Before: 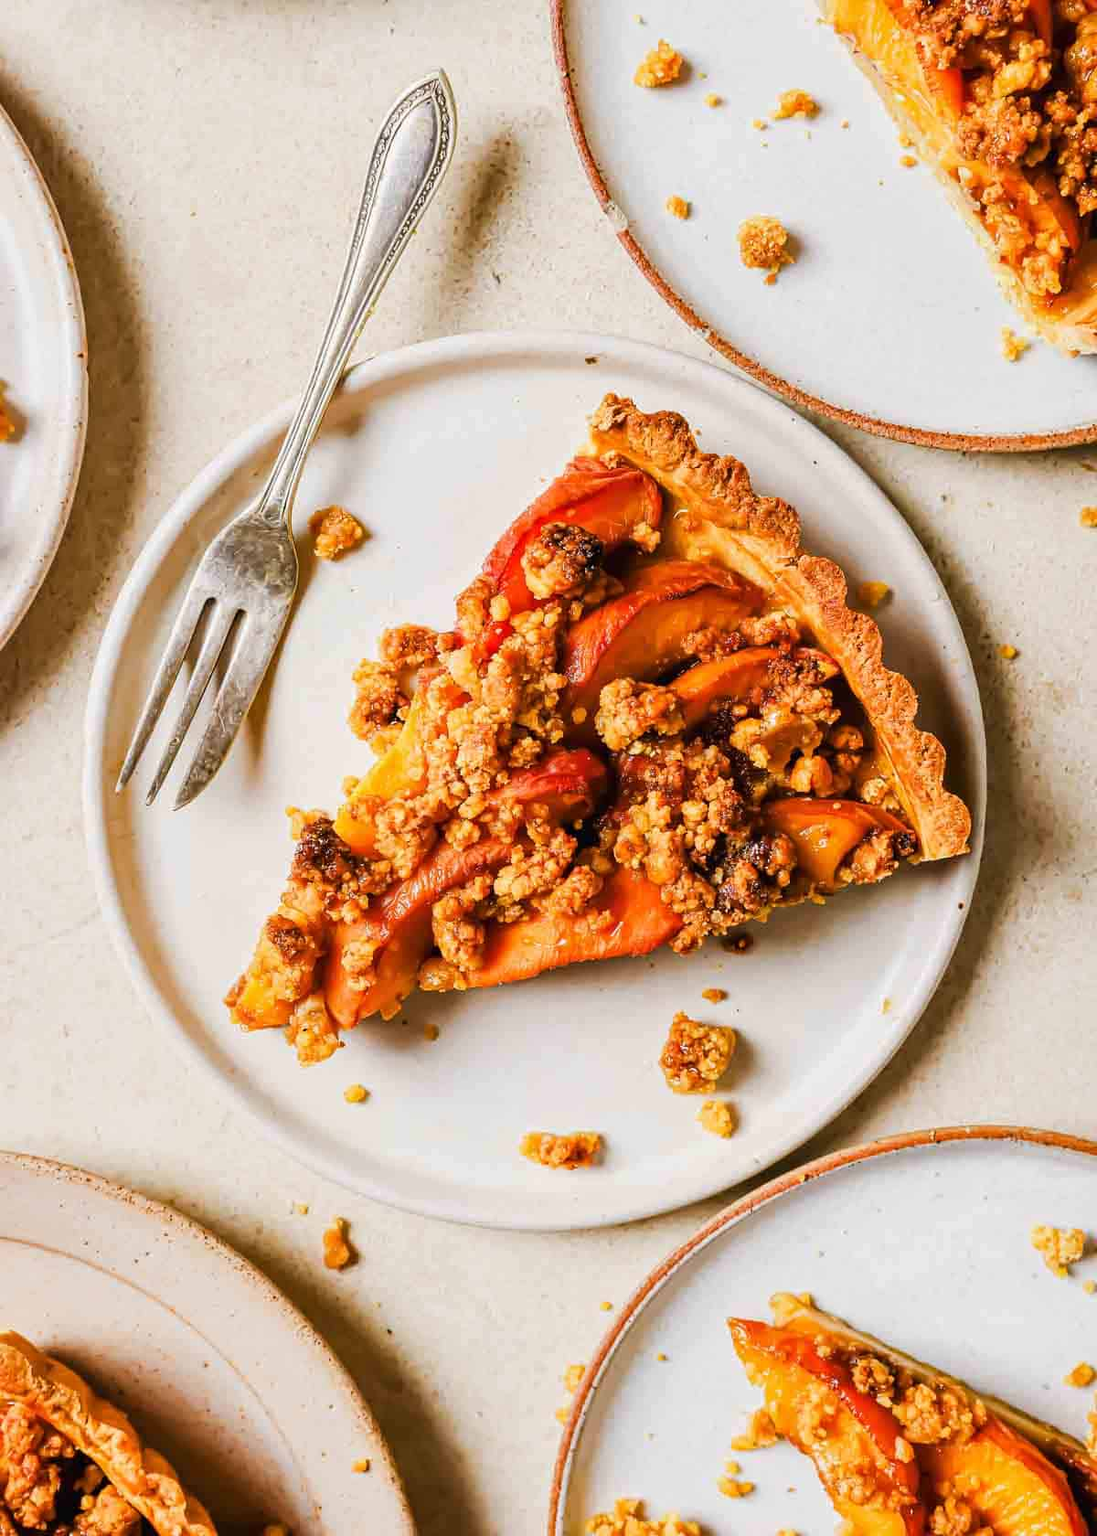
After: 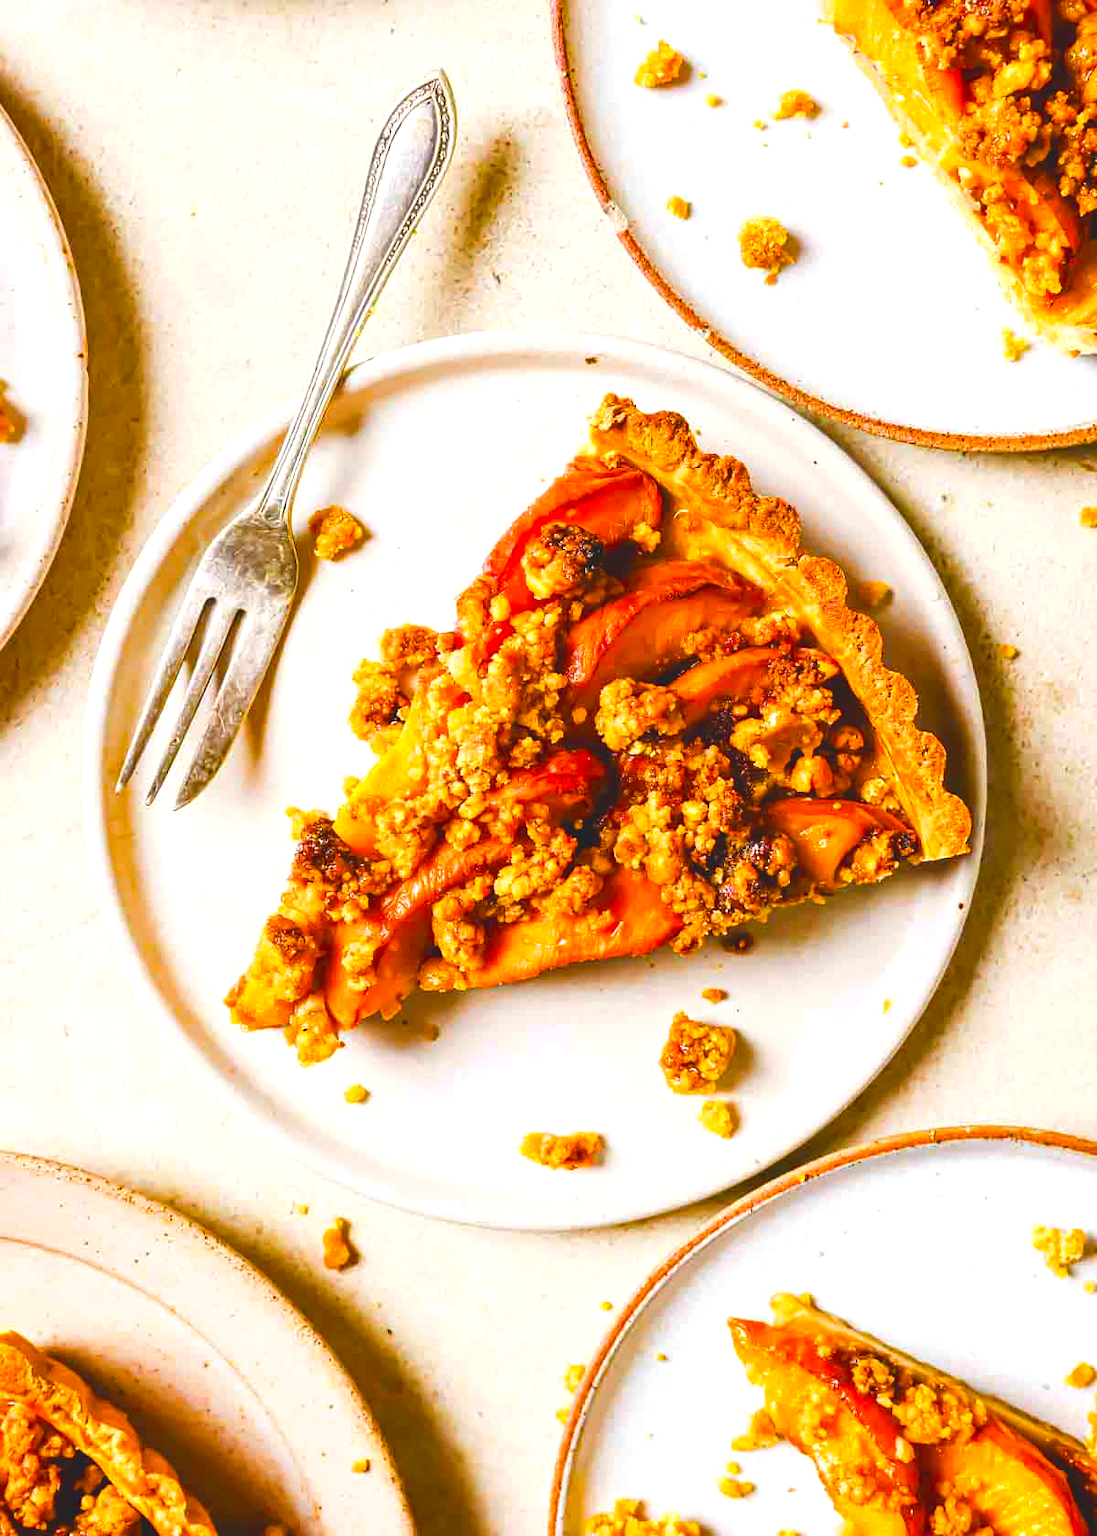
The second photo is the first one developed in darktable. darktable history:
exposure: black level correction 0.001, exposure 0.5 EV, compensate highlight preservation false
color balance rgb: power › hue 326.26°, global offset › luminance 1.518%, linear chroma grading › mid-tones 8.072%, perceptual saturation grading › global saturation 36.955%, perceptual saturation grading › shadows 34.63%
